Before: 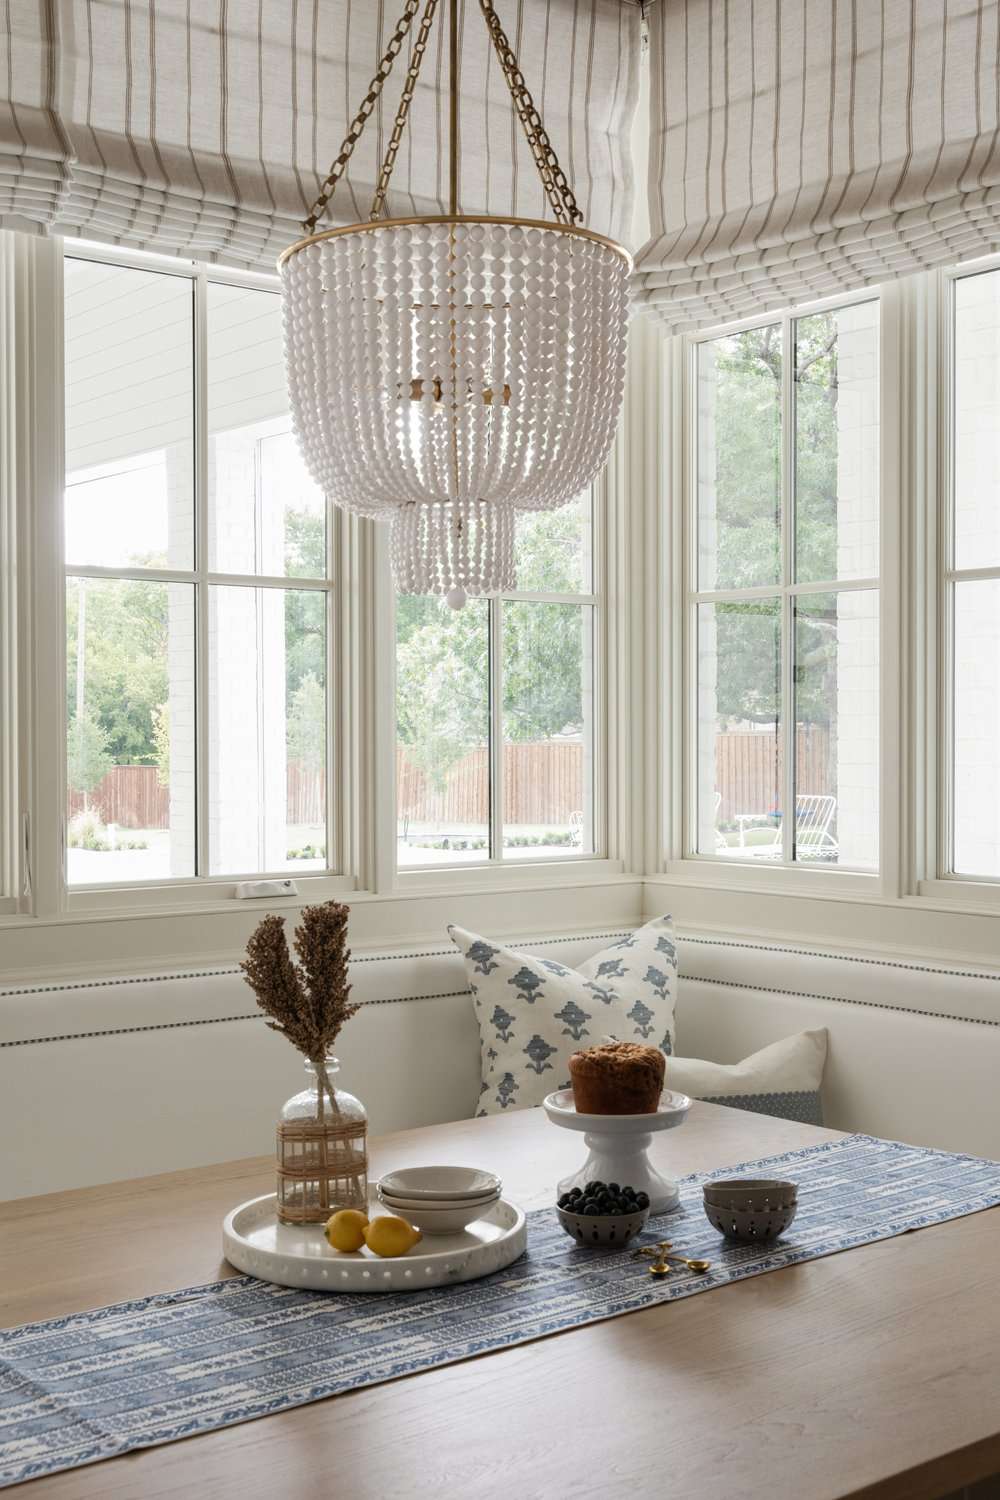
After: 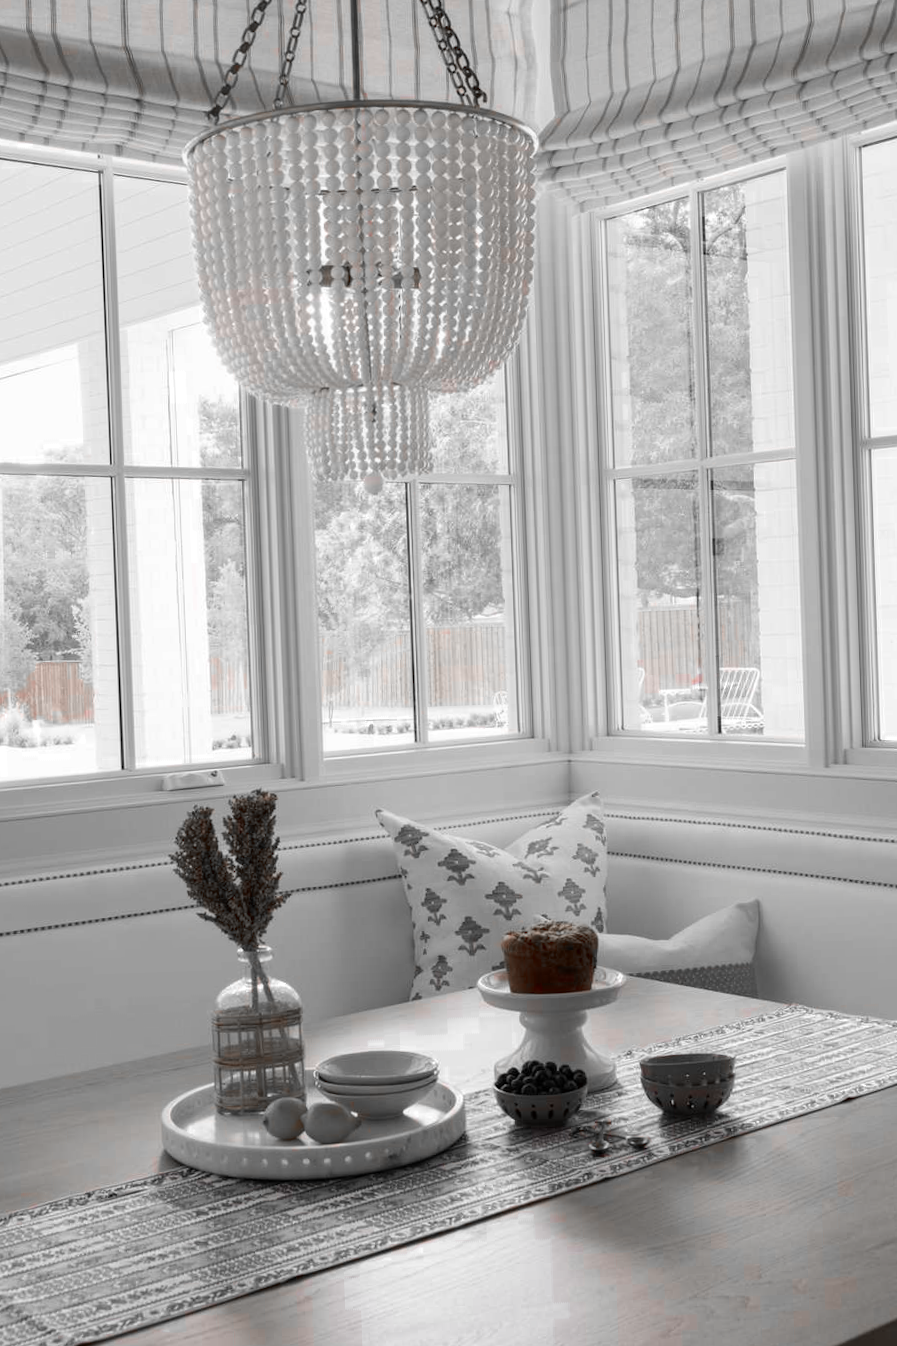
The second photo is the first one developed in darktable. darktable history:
crop and rotate: angle 1.96°, left 5.673%, top 5.673%
color zones: curves: ch0 [(0, 0.352) (0.143, 0.407) (0.286, 0.386) (0.429, 0.431) (0.571, 0.829) (0.714, 0.853) (0.857, 0.833) (1, 0.352)]; ch1 [(0, 0.604) (0.072, 0.726) (0.096, 0.608) (0.205, 0.007) (0.571, -0.006) (0.839, -0.013) (0.857, -0.012) (1, 0.604)]
